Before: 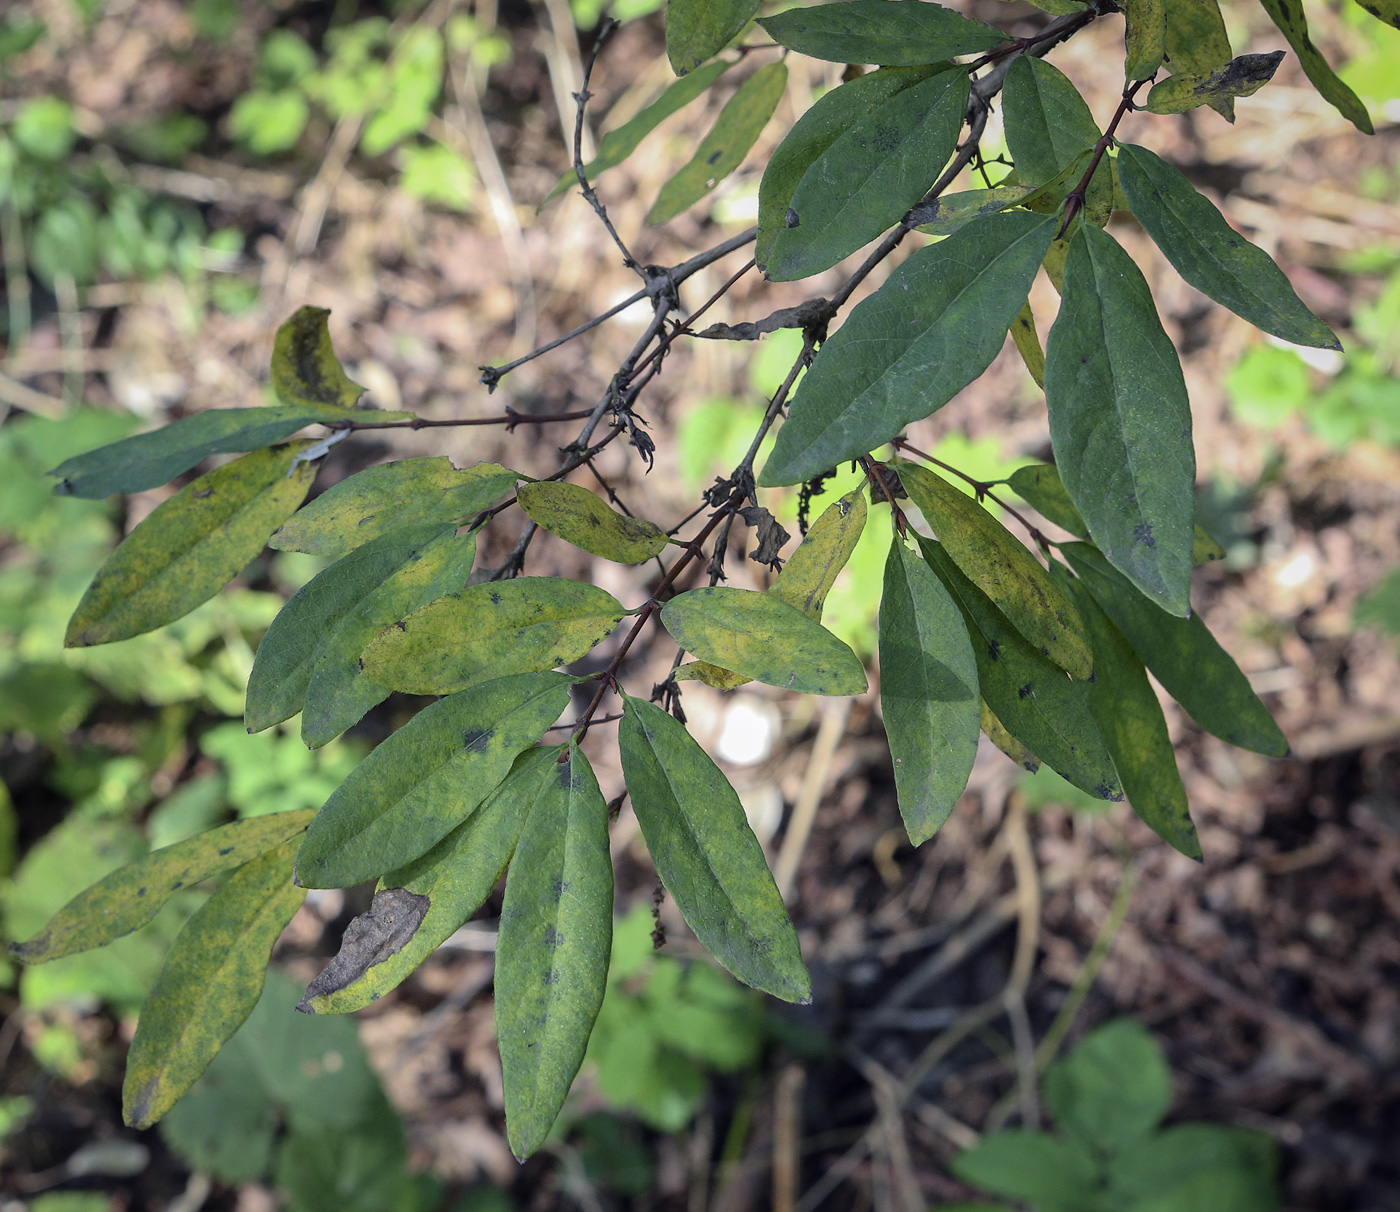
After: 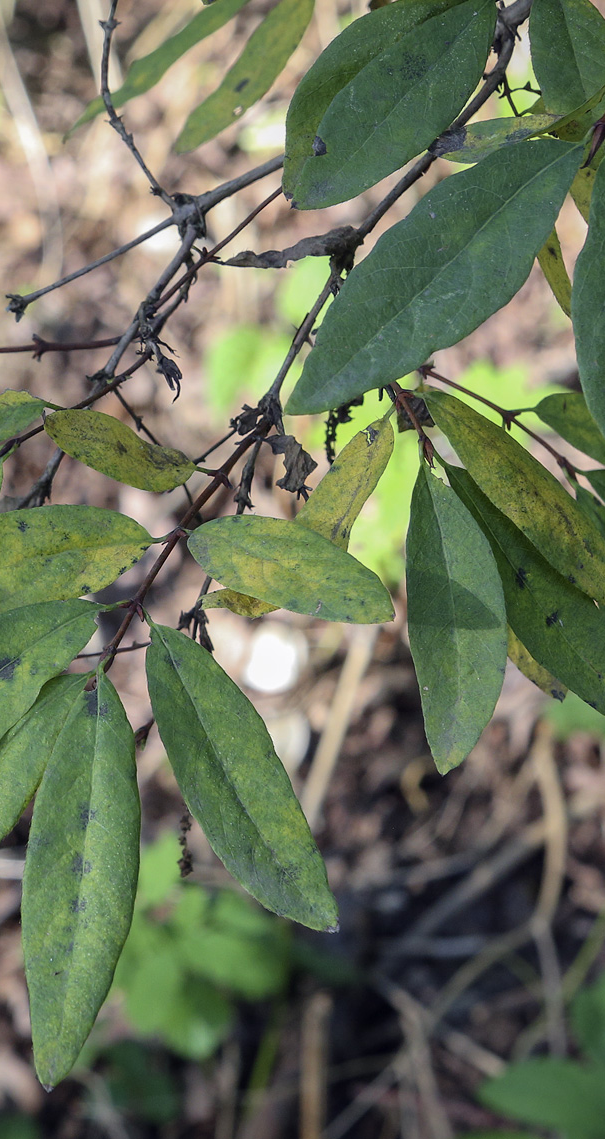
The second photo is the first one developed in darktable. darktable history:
crop: left 33.835%, top 5.994%, right 22.931%
